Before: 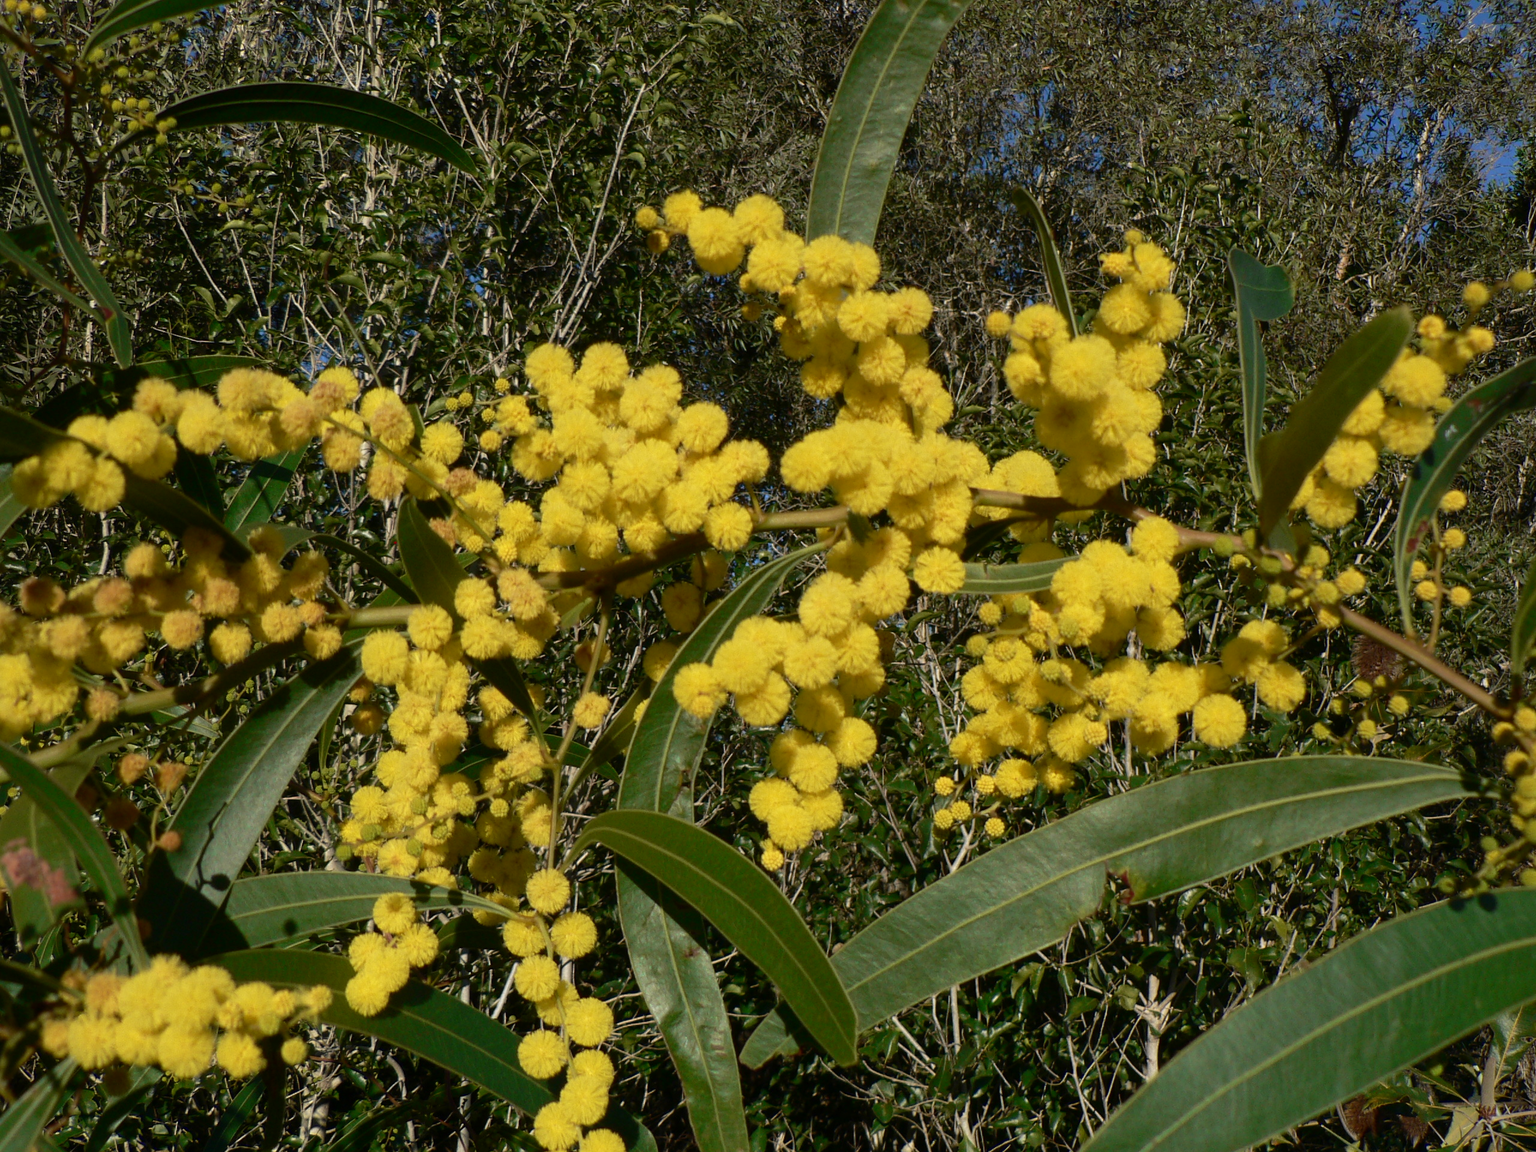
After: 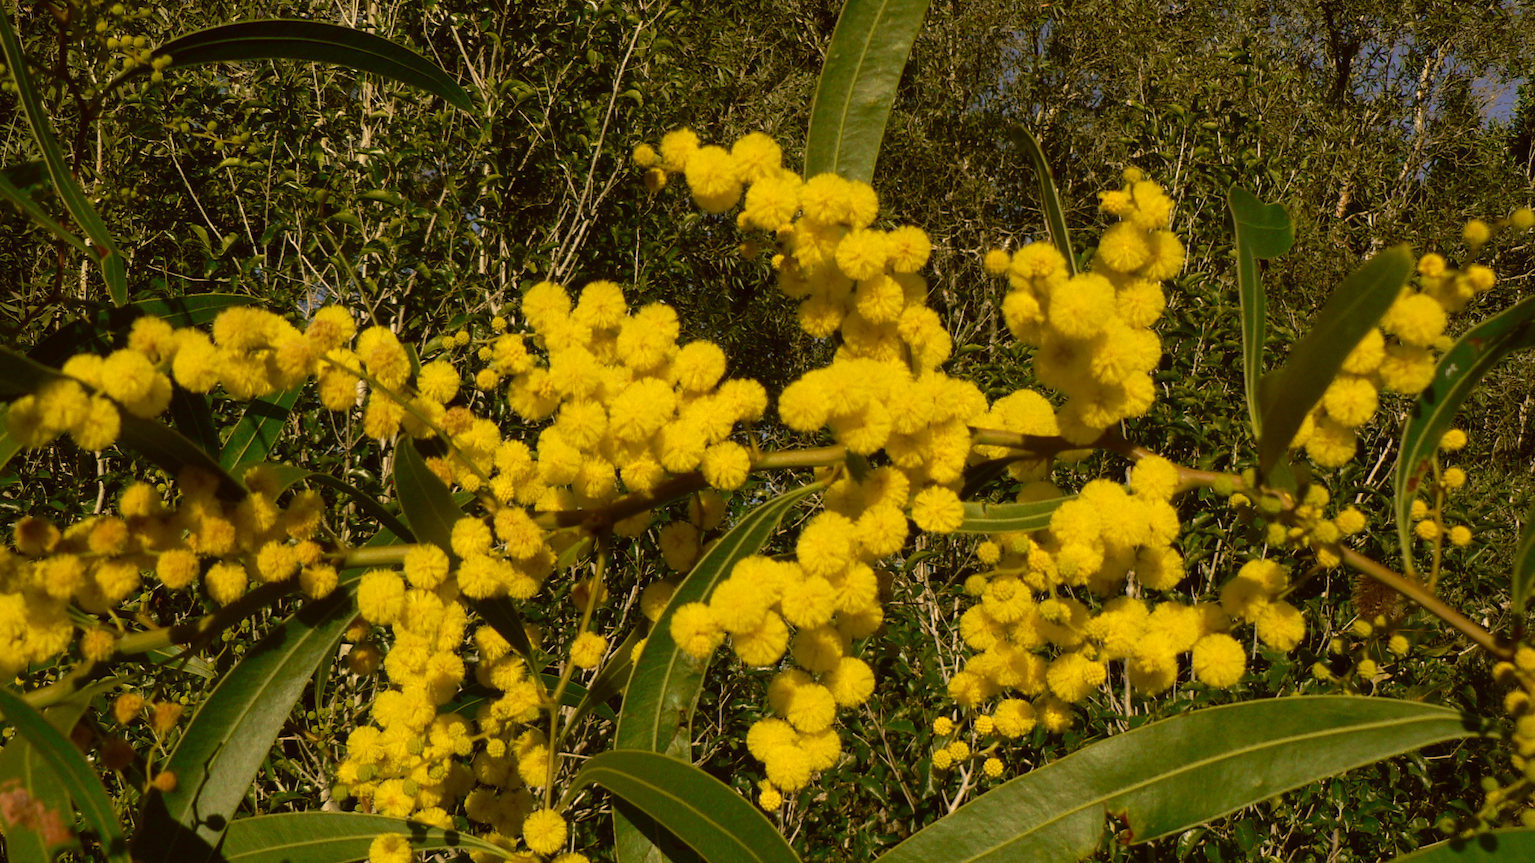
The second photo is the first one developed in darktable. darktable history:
color correction: highlights a* 8.98, highlights b* 15.09, shadows a* -0.49, shadows b* 26.52
crop: left 0.387%, top 5.469%, bottom 19.809%
